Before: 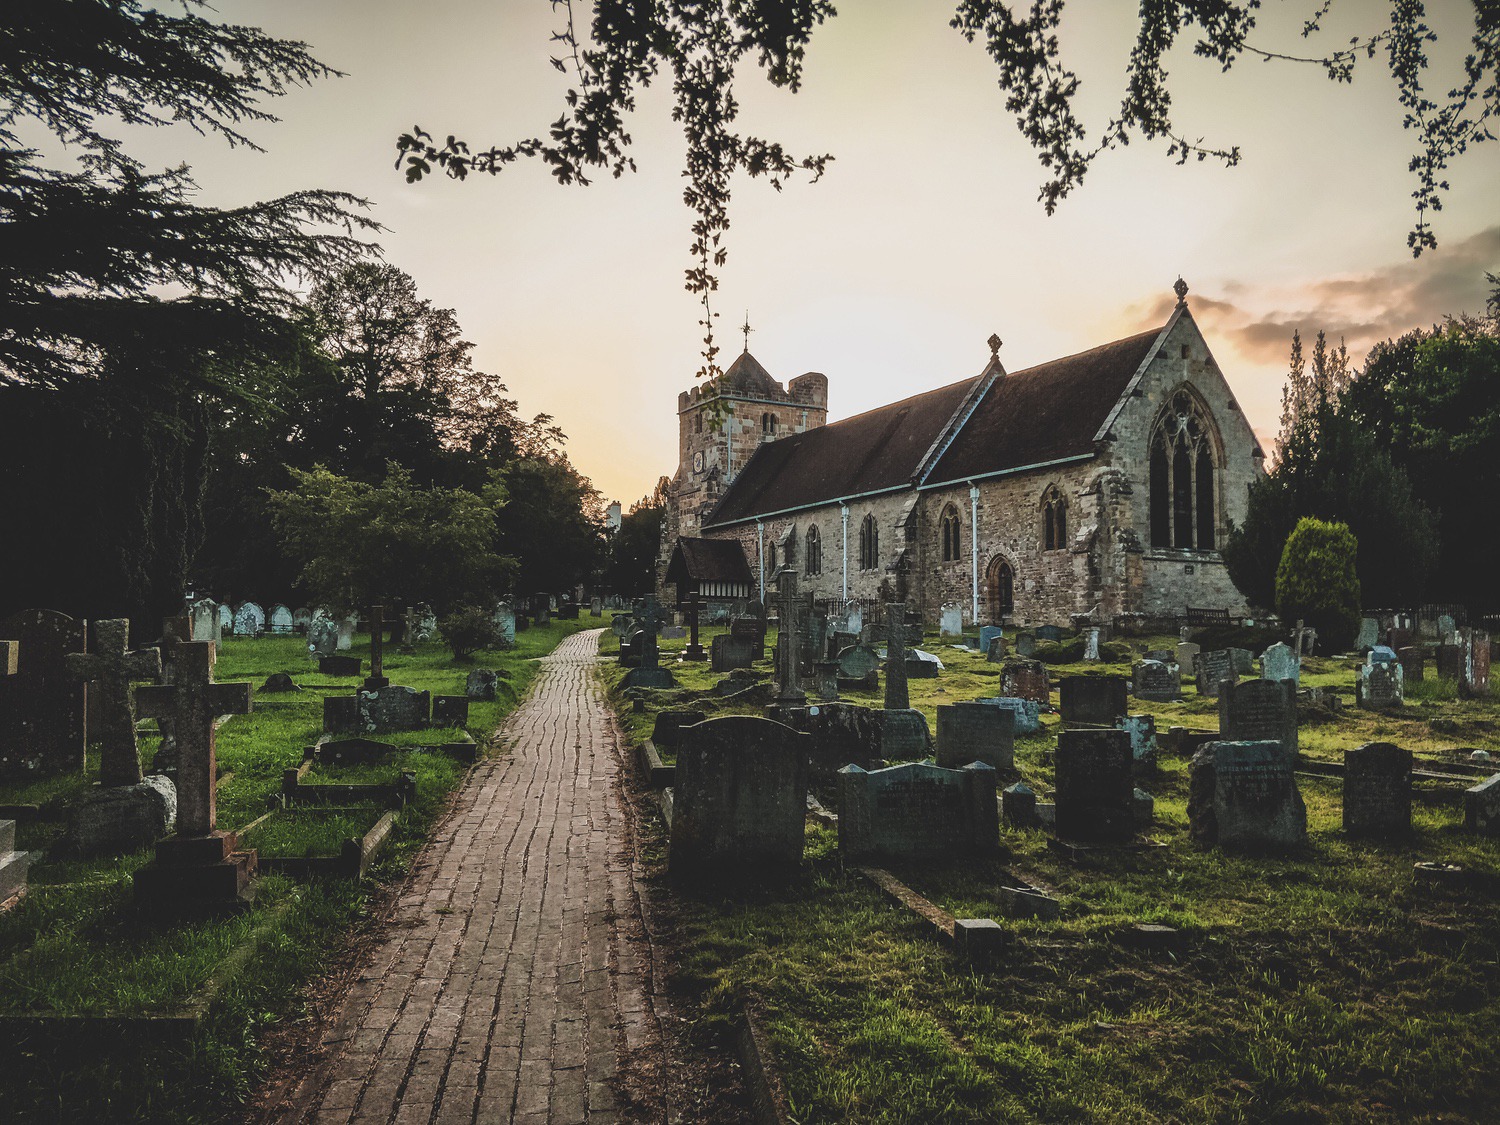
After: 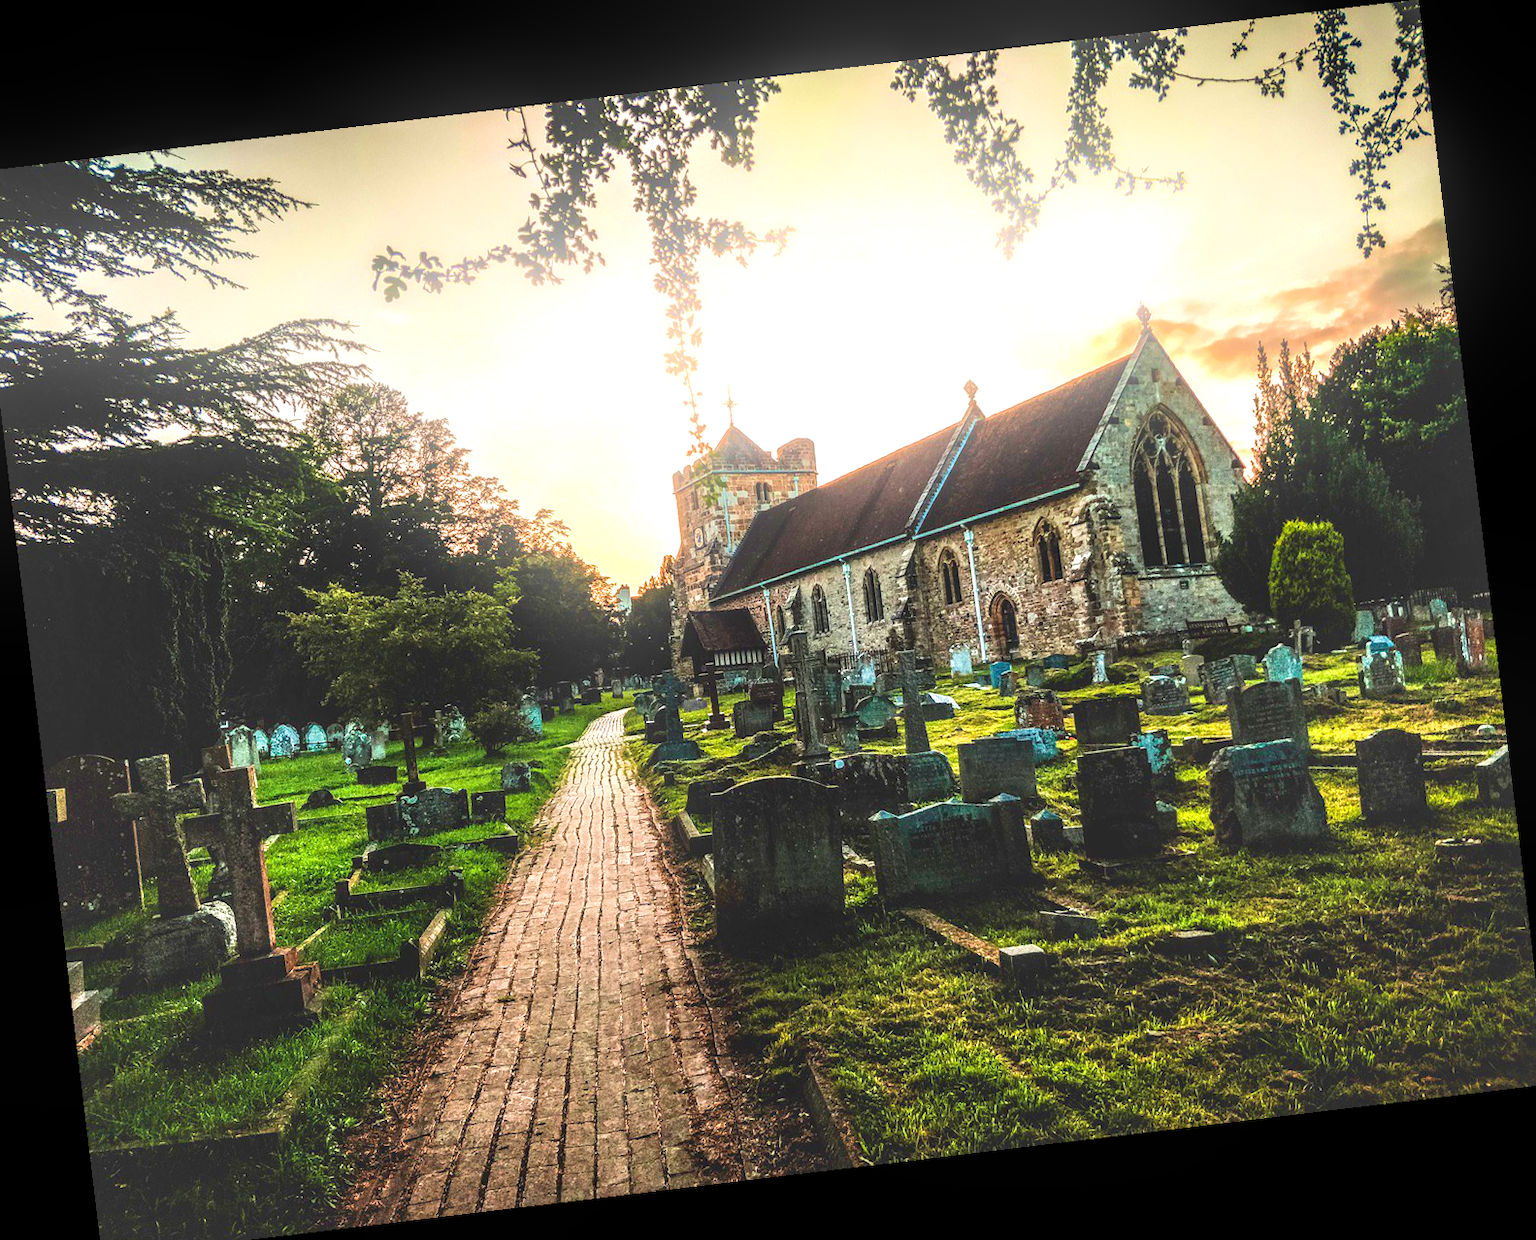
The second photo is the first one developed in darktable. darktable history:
bloom: size 15%, threshold 97%, strength 7%
local contrast: highlights 60%, shadows 60%, detail 160%
exposure: black level correction 0.001, exposure 0.5 EV, compensate exposure bias true, compensate highlight preservation false
velvia: on, module defaults
rotate and perspective: rotation -6.83°, automatic cropping off
color zones: curves: ch0 [(0, 0.613) (0.01, 0.613) (0.245, 0.448) (0.498, 0.529) (0.642, 0.665) (0.879, 0.777) (0.99, 0.613)]; ch1 [(0, 0) (0.143, 0) (0.286, 0) (0.429, 0) (0.571, 0) (0.714, 0) (0.857, 0)], mix -138.01%
crop and rotate: left 1.774%, right 0.633%, bottom 1.28%
